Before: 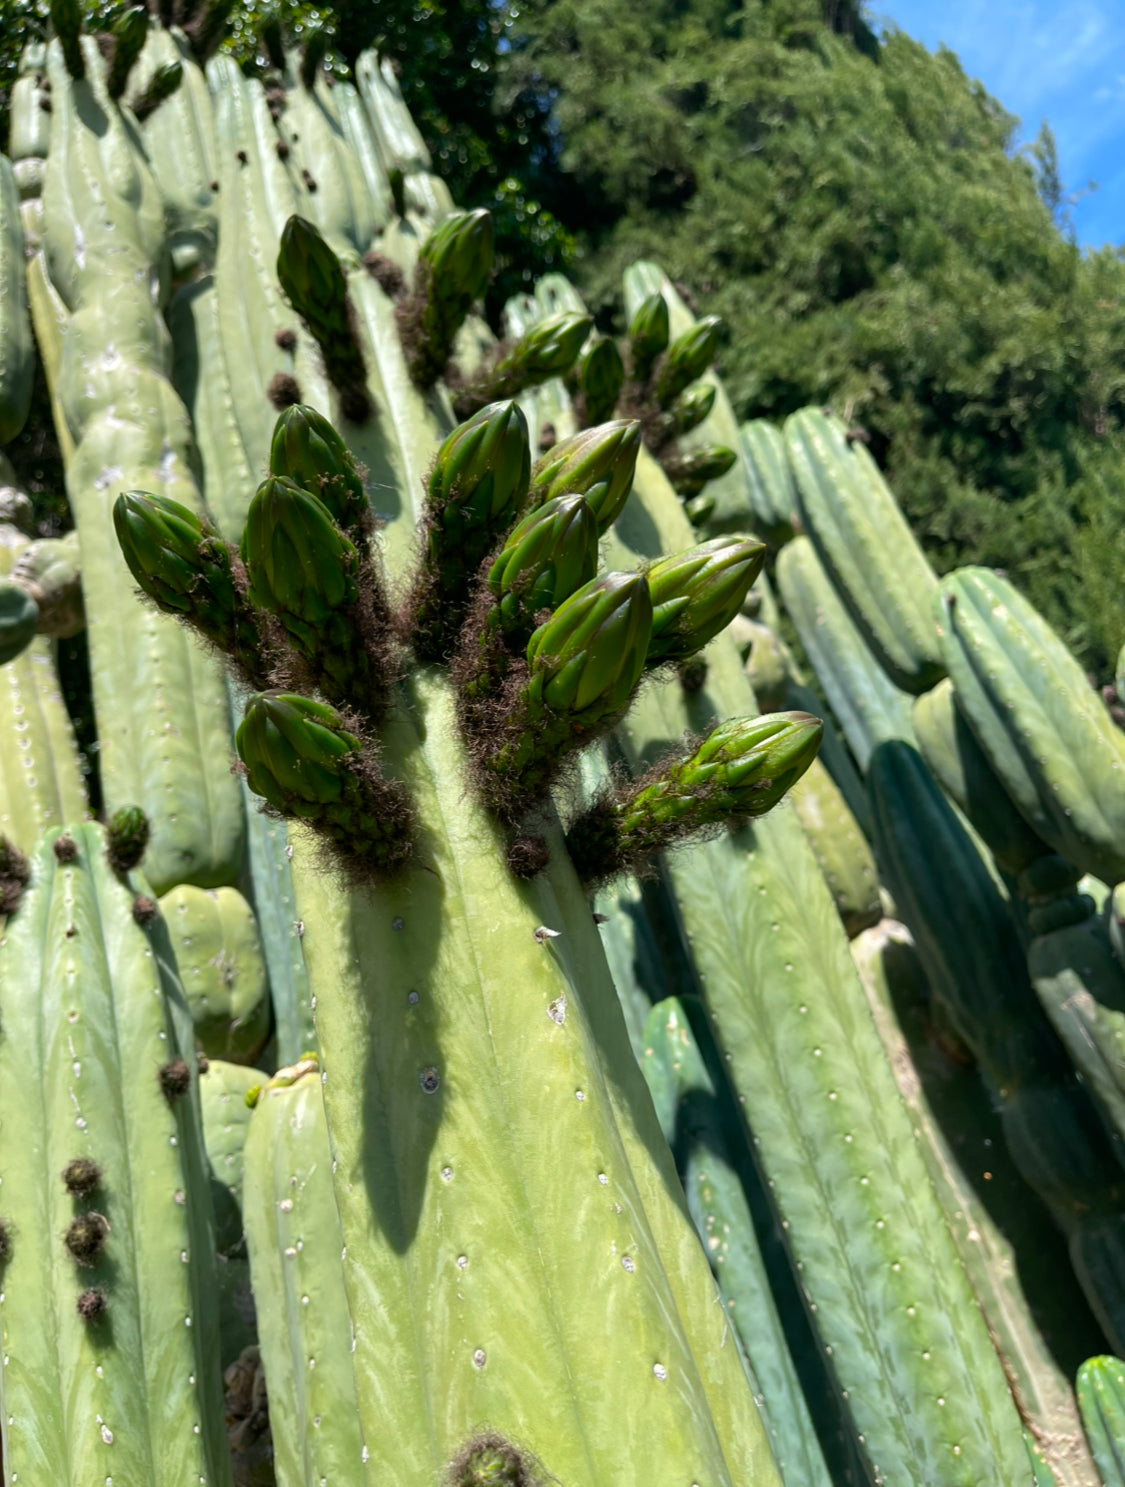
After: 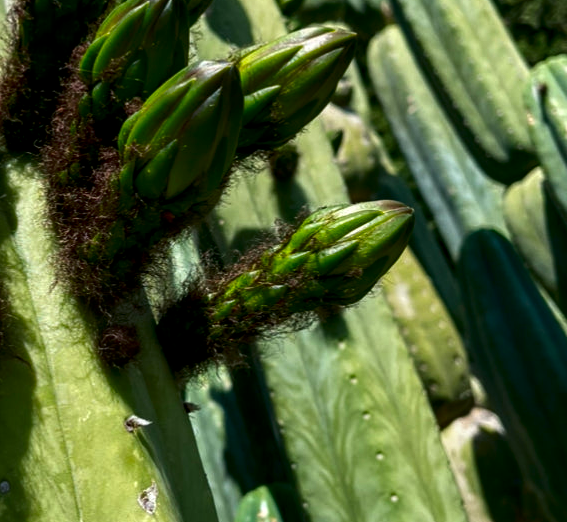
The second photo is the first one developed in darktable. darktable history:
local contrast: detail 130%
crop: left 36.425%, top 34.376%, right 13.114%, bottom 30.496%
contrast brightness saturation: contrast 0.1, brightness -0.26, saturation 0.137
exposure: compensate highlight preservation false
